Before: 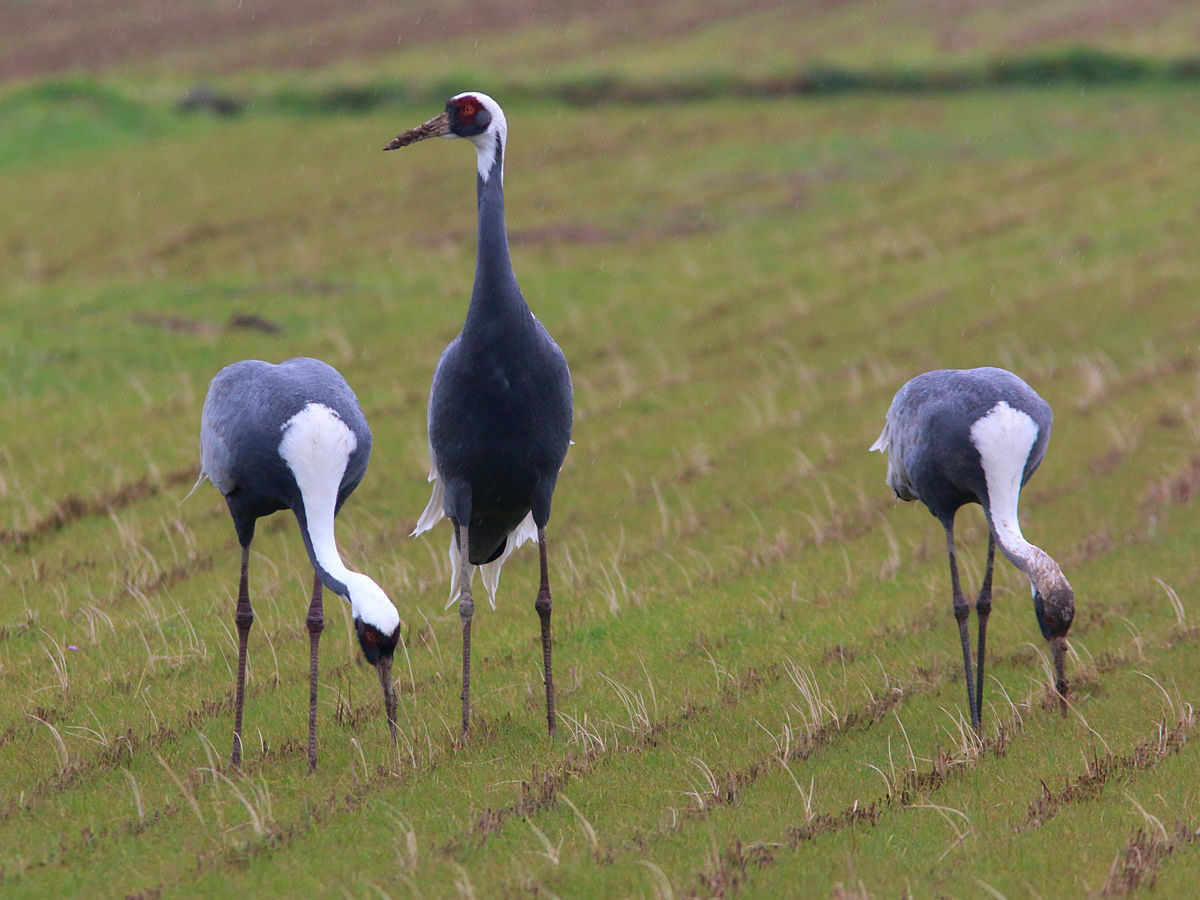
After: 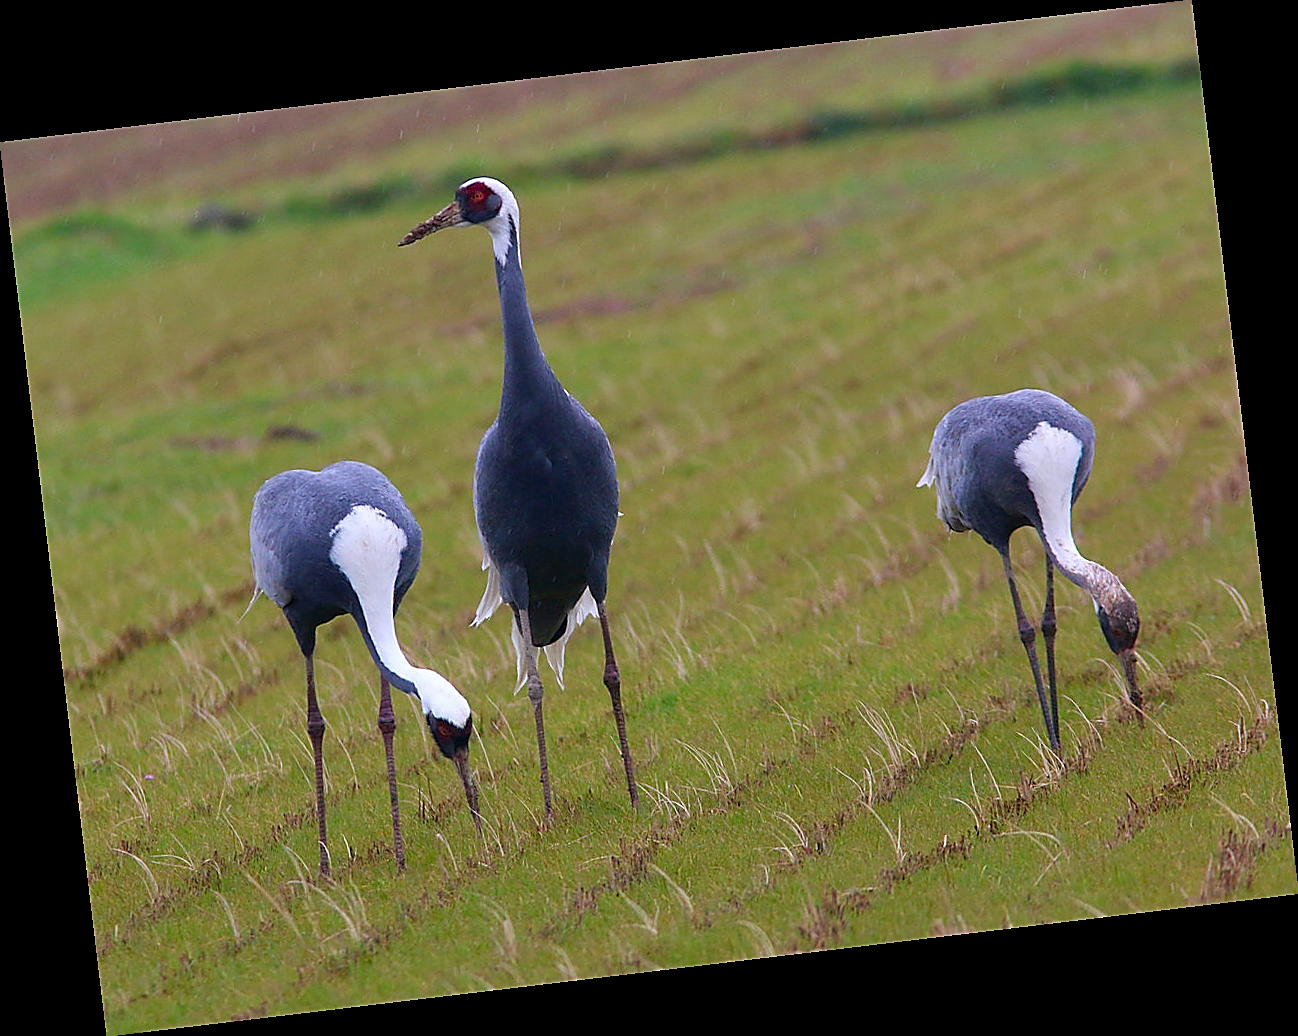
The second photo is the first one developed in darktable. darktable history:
rotate and perspective: rotation -6.83°, automatic cropping off
color balance rgb: perceptual saturation grading › global saturation 20%, perceptual saturation grading › highlights -25%, perceptual saturation grading › shadows 25%
sharpen: radius 1.4, amount 1.25, threshold 0.7
